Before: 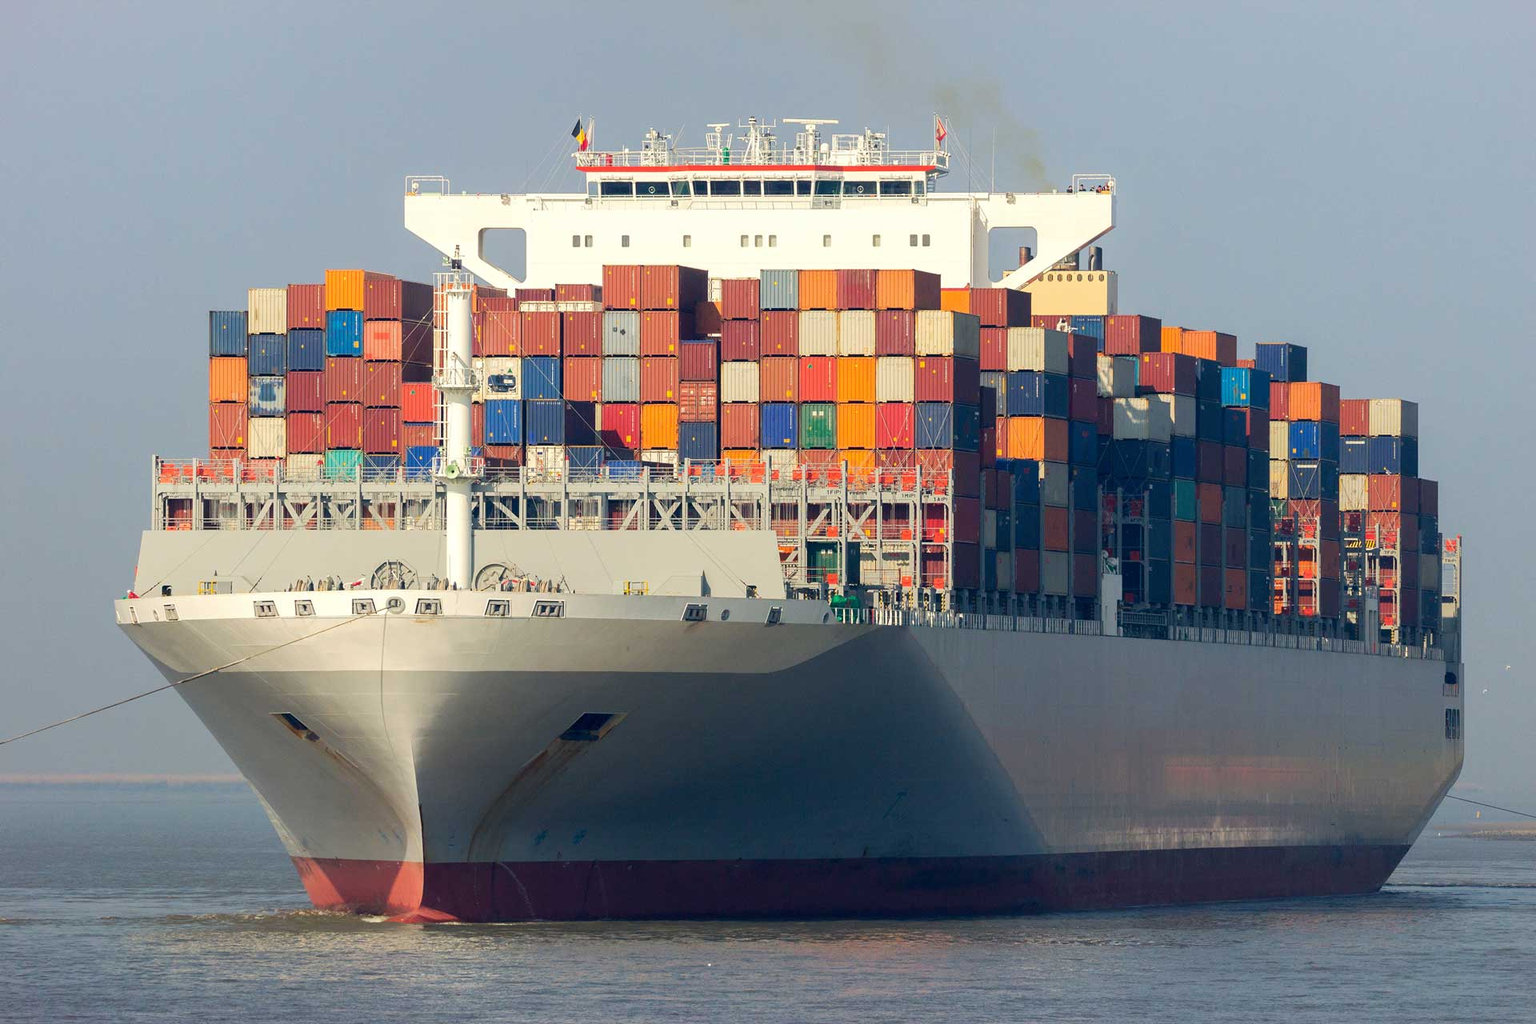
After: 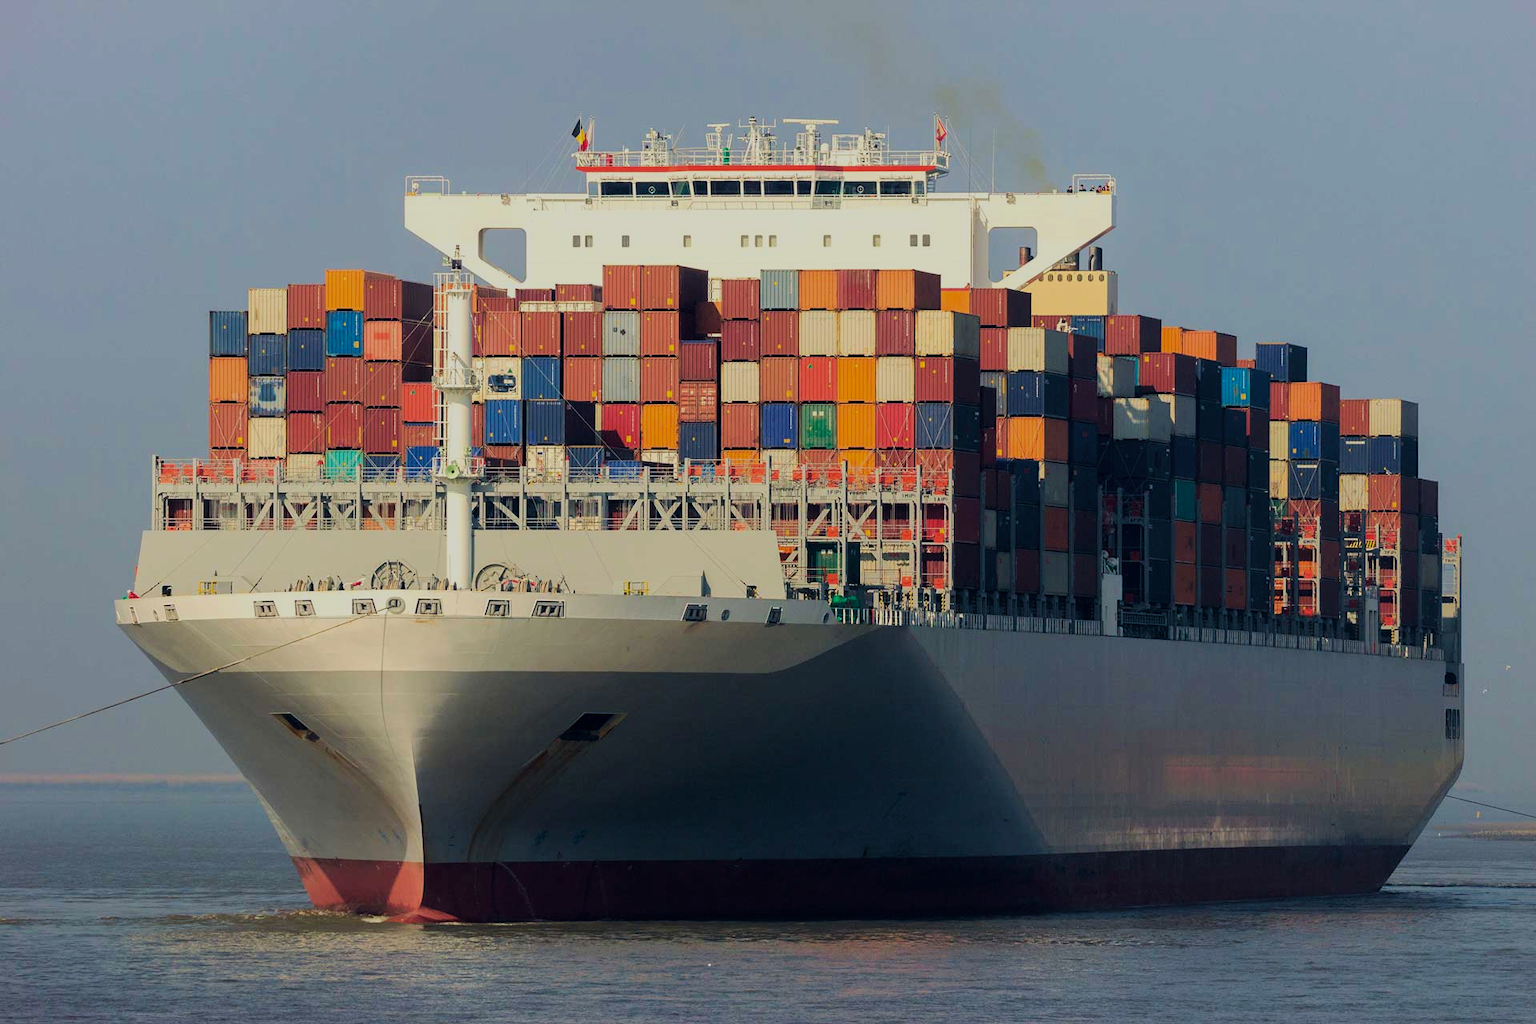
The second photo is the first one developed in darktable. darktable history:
exposure: exposure -1 EV, compensate highlight preservation false
tone curve: curves: ch0 [(0, 0) (0.004, 0.001) (0.133, 0.112) (0.325, 0.362) (0.832, 0.893) (1, 1)], color space Lab, linked channels, preserve colors none
velvia: on, module defaults
